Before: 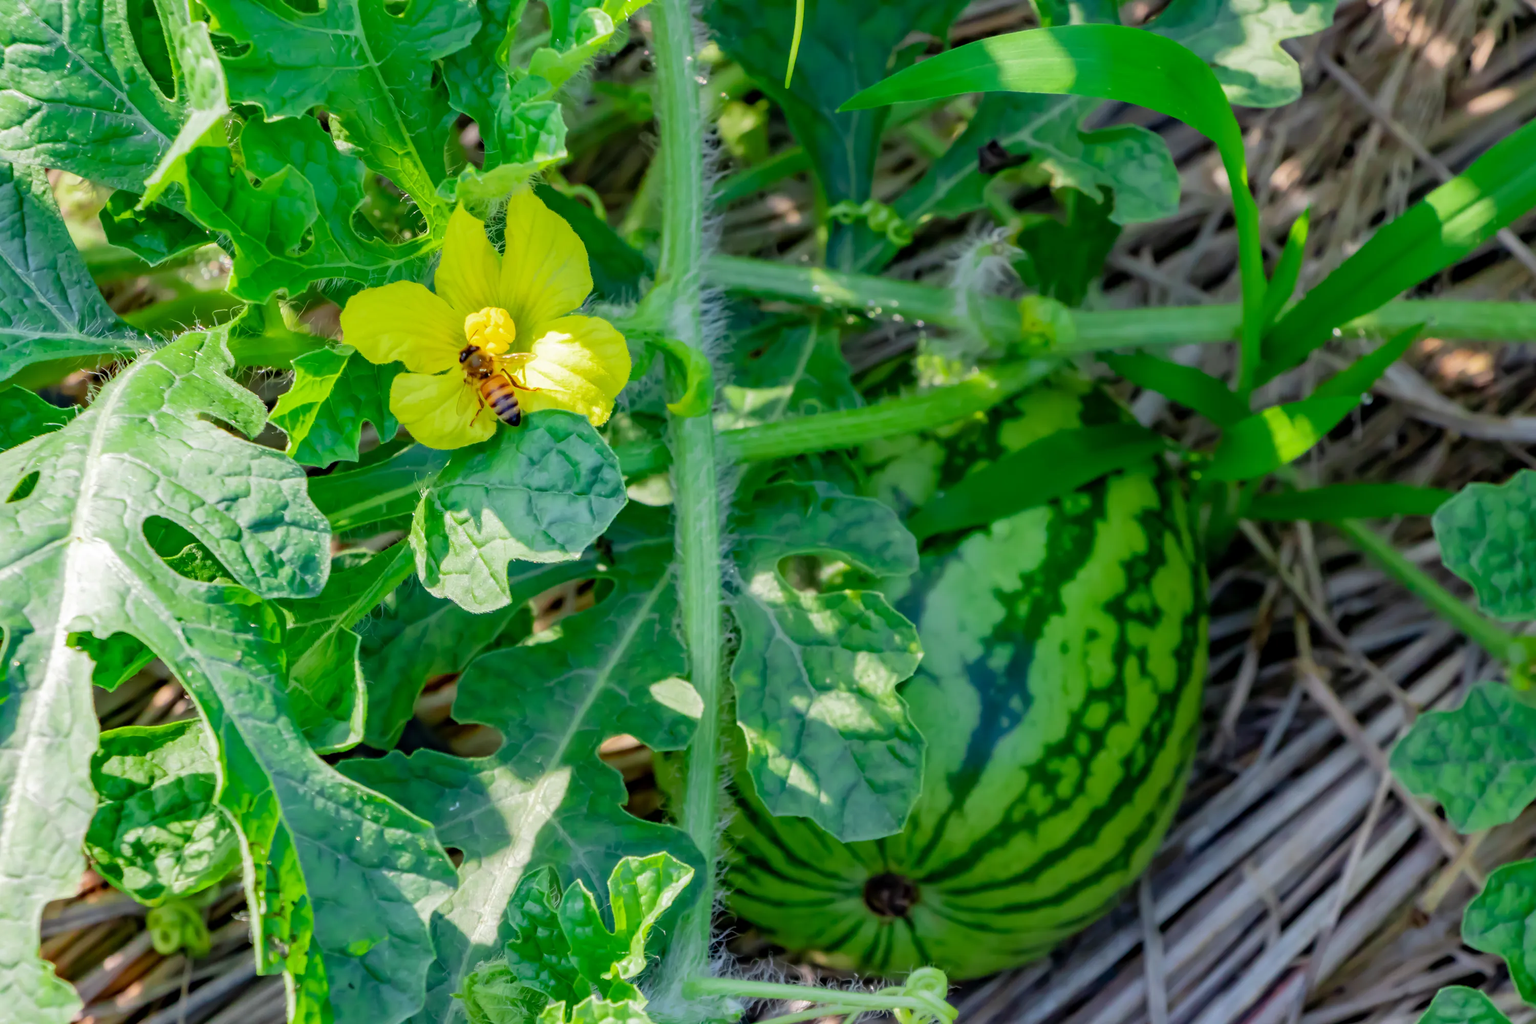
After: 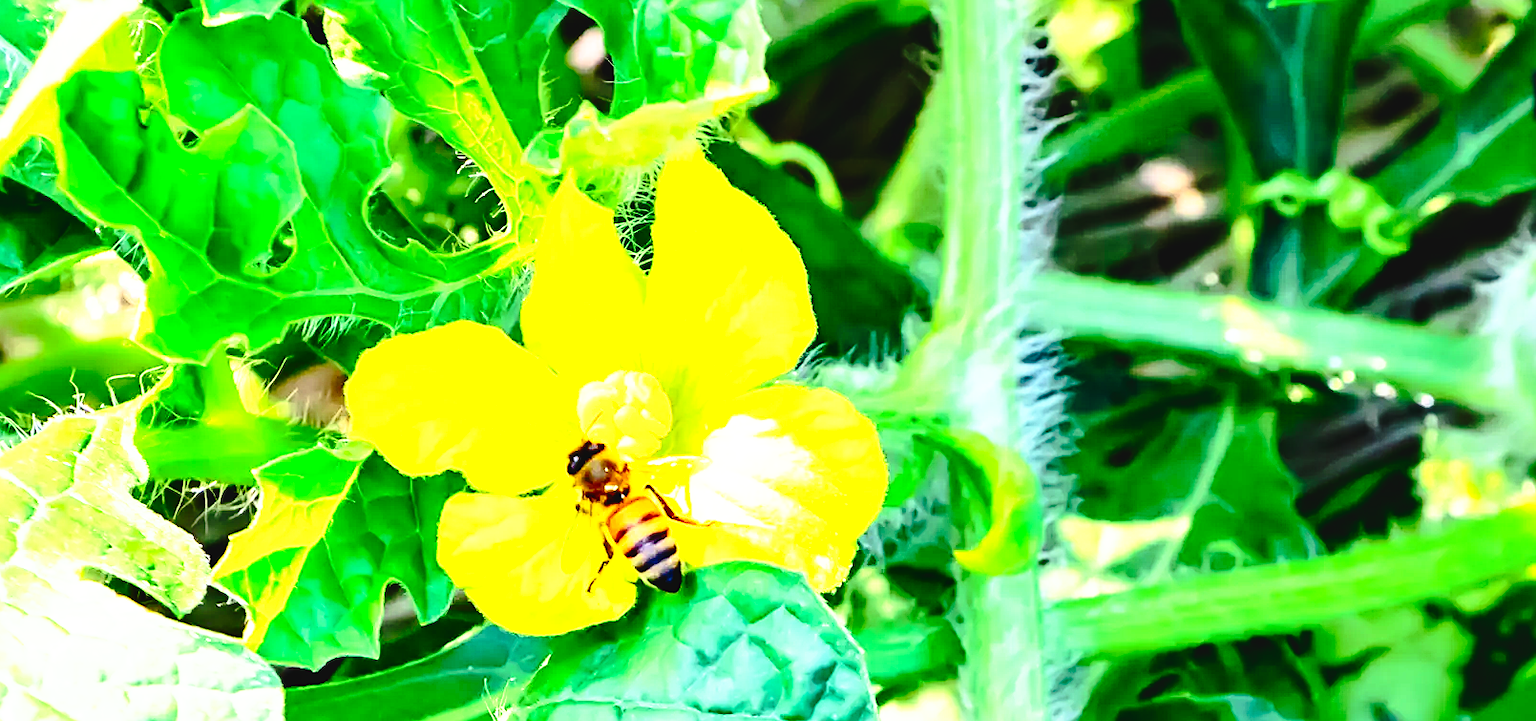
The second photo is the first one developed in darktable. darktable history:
tone curve: curves: ch0 [(0, 0) (0.003, 0.002) (0.011, 0.008) (0.025, 0.016) (0.044, 0.026) (0.069, 0.04) (0.1, 0.061) (0.136, 0.104) (0.177, 0.15) (0.224, 0.22) (0.277, 0.307) (0.335, 0.399) (0.399, 0.492) (0.468, 0.575) (0.543, 0.638) (0.623, 0.701) (0.709, 0.778) (0.801, 0.85) (0.898, 0.934) (1, 1)], preserve colors none
sharpen: amount 0.55
crop: left 10.121%, top 10.631%, right 36.218%, bottom 51.526%
contrast brightness saturation: contrast 0.32, brightness -0.08, saturation 0.17
shadows and highlights: shadows 37.27, highlights -28.18, soften with gaussian
exposure: exposure 0.77 EV, compensate highlight preservation false
base curve: curves: ch0 [(0, 0.036) (0.007, 0.037) (0.604, 0.887) (1, 1)], preserve colors none
